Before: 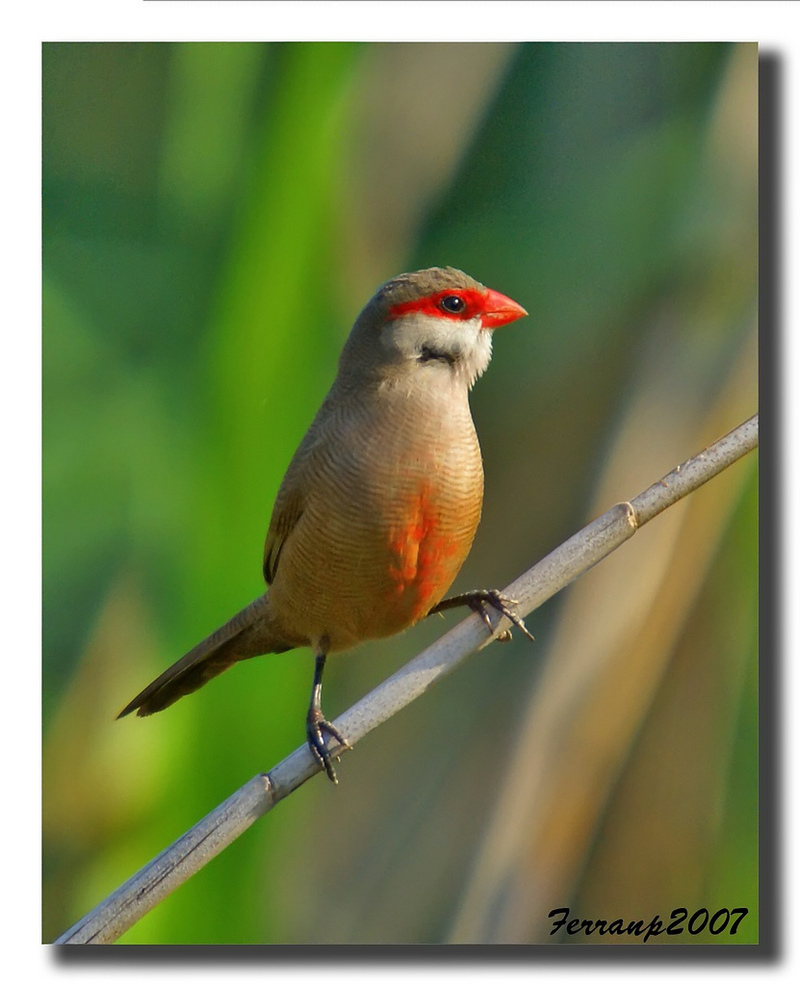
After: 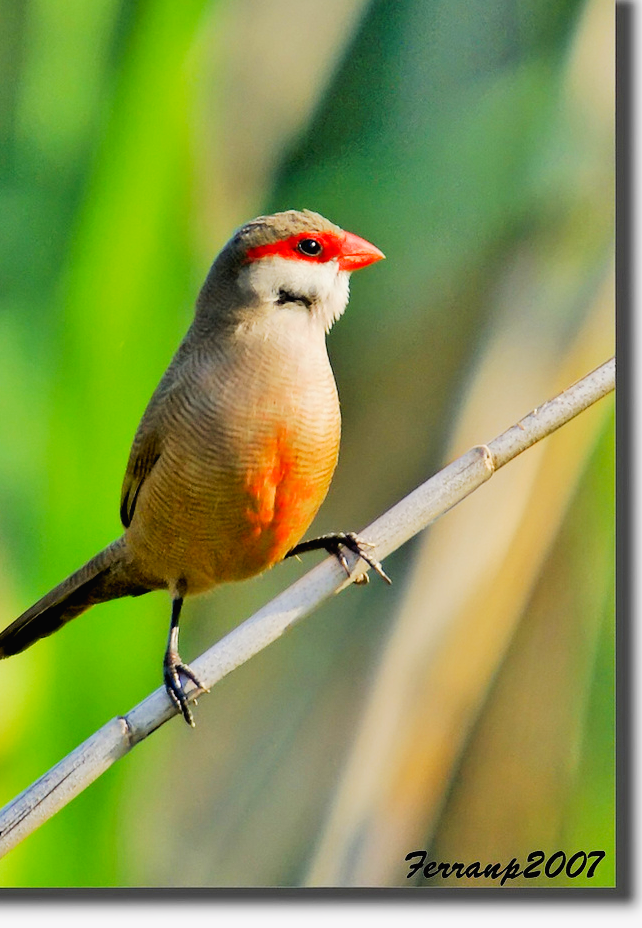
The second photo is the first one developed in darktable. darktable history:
filmic rgb: black relative exposure -5.03 EV, white relative exposure 3.96 EV, threshold 3.02 EV, hardness 2.91, contrast 1.188, enable highlight reconstruction true
crop and rotate: left 17.943%, top 5.833%, right 1.789%
color balance rgb: highlights gain › chroma 0.14%, highlights gain › hue 330.5°, perceptual saturation grading › global saturation 0.813%, saturation formula JzAzBz (2021)
exposure: black level correction 0, exposure 0.702 EV, compensate highlight preservation false
tone curve: curves: ch0 [(0, 0.013) (0.054, 0.018) (0.205, 0.191) (0.289, 0.292) (0.39, 0.424) (0.493, 0.551) (0.666, 0.743) (0.795, 0.841) (1, 0.998)]; ch1 [(0, 0) (0.385, 0.343) (0.439, 0.415) (0.494, 0.495) (0.501, 0.501) (0.51, 0.509) (0.548, 0.554) (0.586, 0.601) (0.66, 0.687) (0.783, 0.804) (1, 1)]; ch2 [(0, 0) (0.304, 0.31) (0.403, 0.399) (0.441, 0.428) (0.47, 0.469) (0.498, 0.496) (0.524, 0.538) (0.566, 0.579) (0.633, 0.665) (0.7, 0.711) (1, 1)], preserve colors none
